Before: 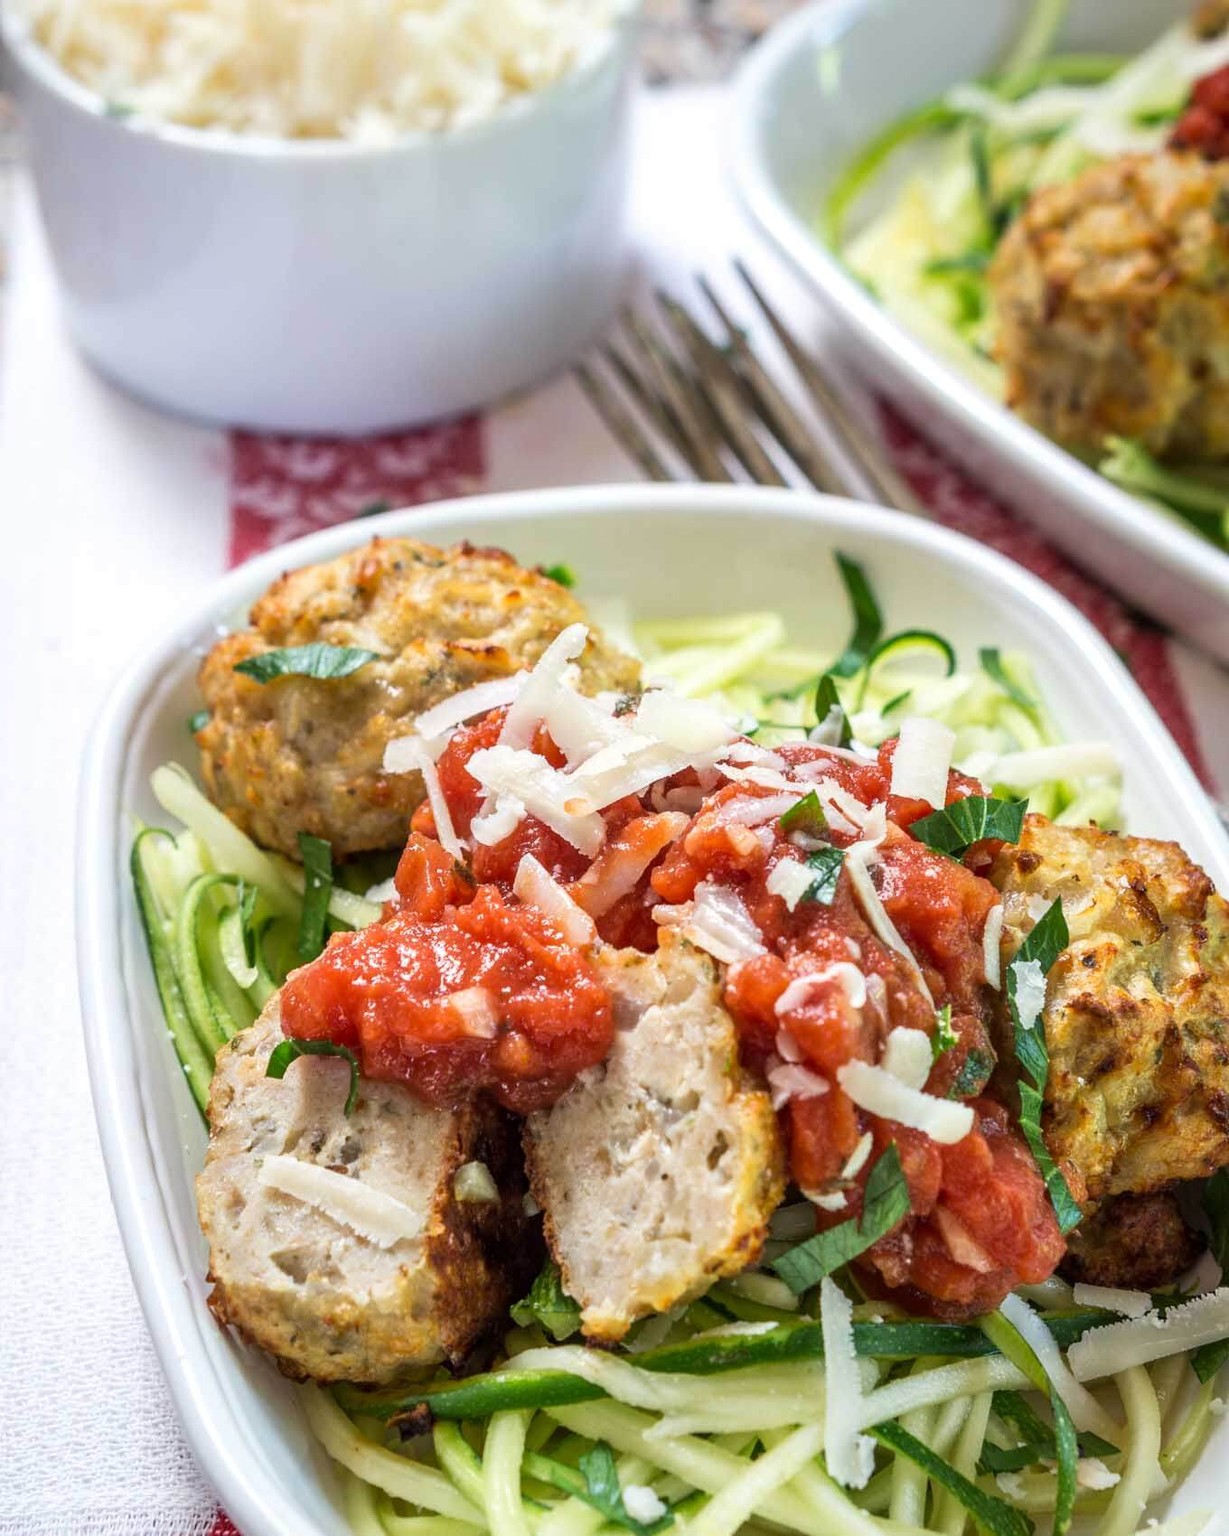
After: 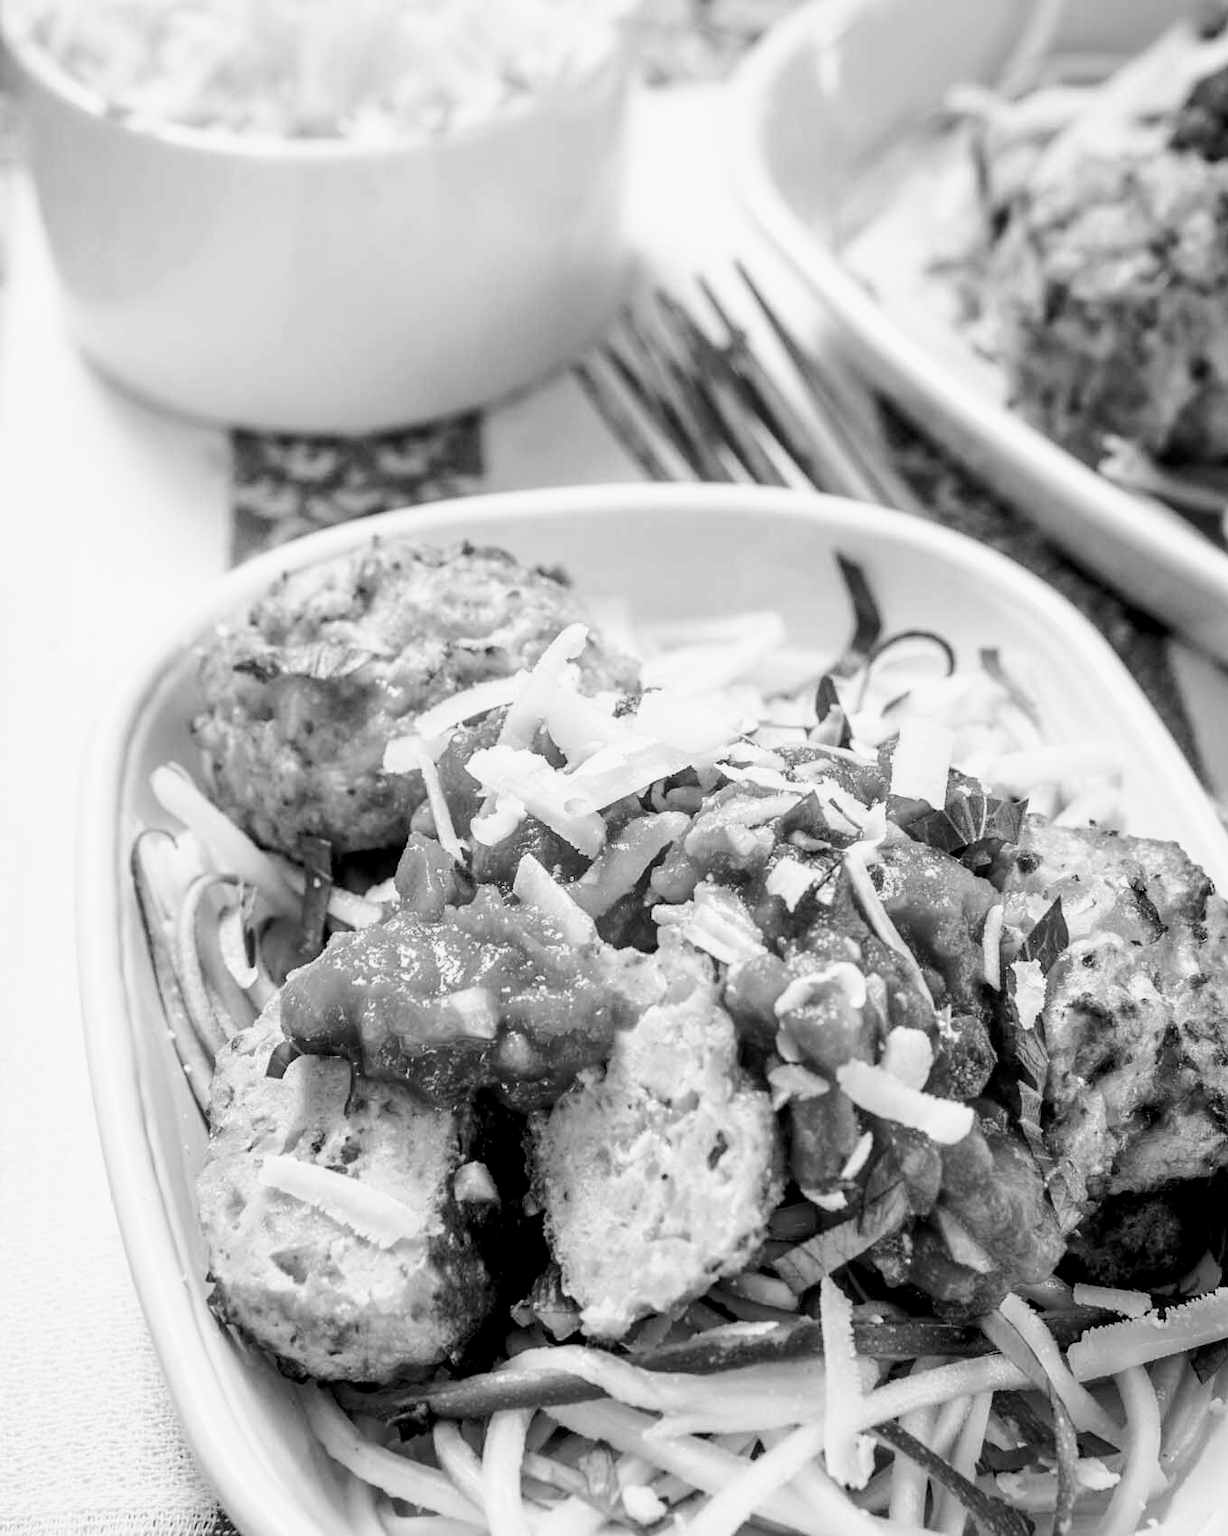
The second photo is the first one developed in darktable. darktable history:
tone curve: curves: ch0 [(0, 0) (0.035, 0.017) (0.131, 0.108) (0.279, 0.279) (0.476, 0.554) (0.617, 0.693) (0.704, 0.77) (0.801, 0.854) (0.895, 0.927) (1, 0.976)]; ch1 [(0, 0) (0.318, 0.278) (0.444, 0.427) (0.493, 0.488) (0.504, 0.497) (0.537, 0.538) (0.594, 0.616) (0.746, 0.764) (1, 1)]; ch2 [(0, 0) (0.316, 0.292) (0.381, 0.37) (0.423, 0.448) (0.476, 0.482) (0.502, 0.495) (0.529, 0.547) (0.583, 0.608) (0.639, 0.657) (0.7, 0.7) (0.861, 0.808) (1, 0.951)], color space Lab, independent channels, preserve colors none
exposure: black level correction 0.01, exposure 0.011 EV, compensate highlight preservation false
color contrast: green-magenta contrast 0, blue-yellow contrast 0
